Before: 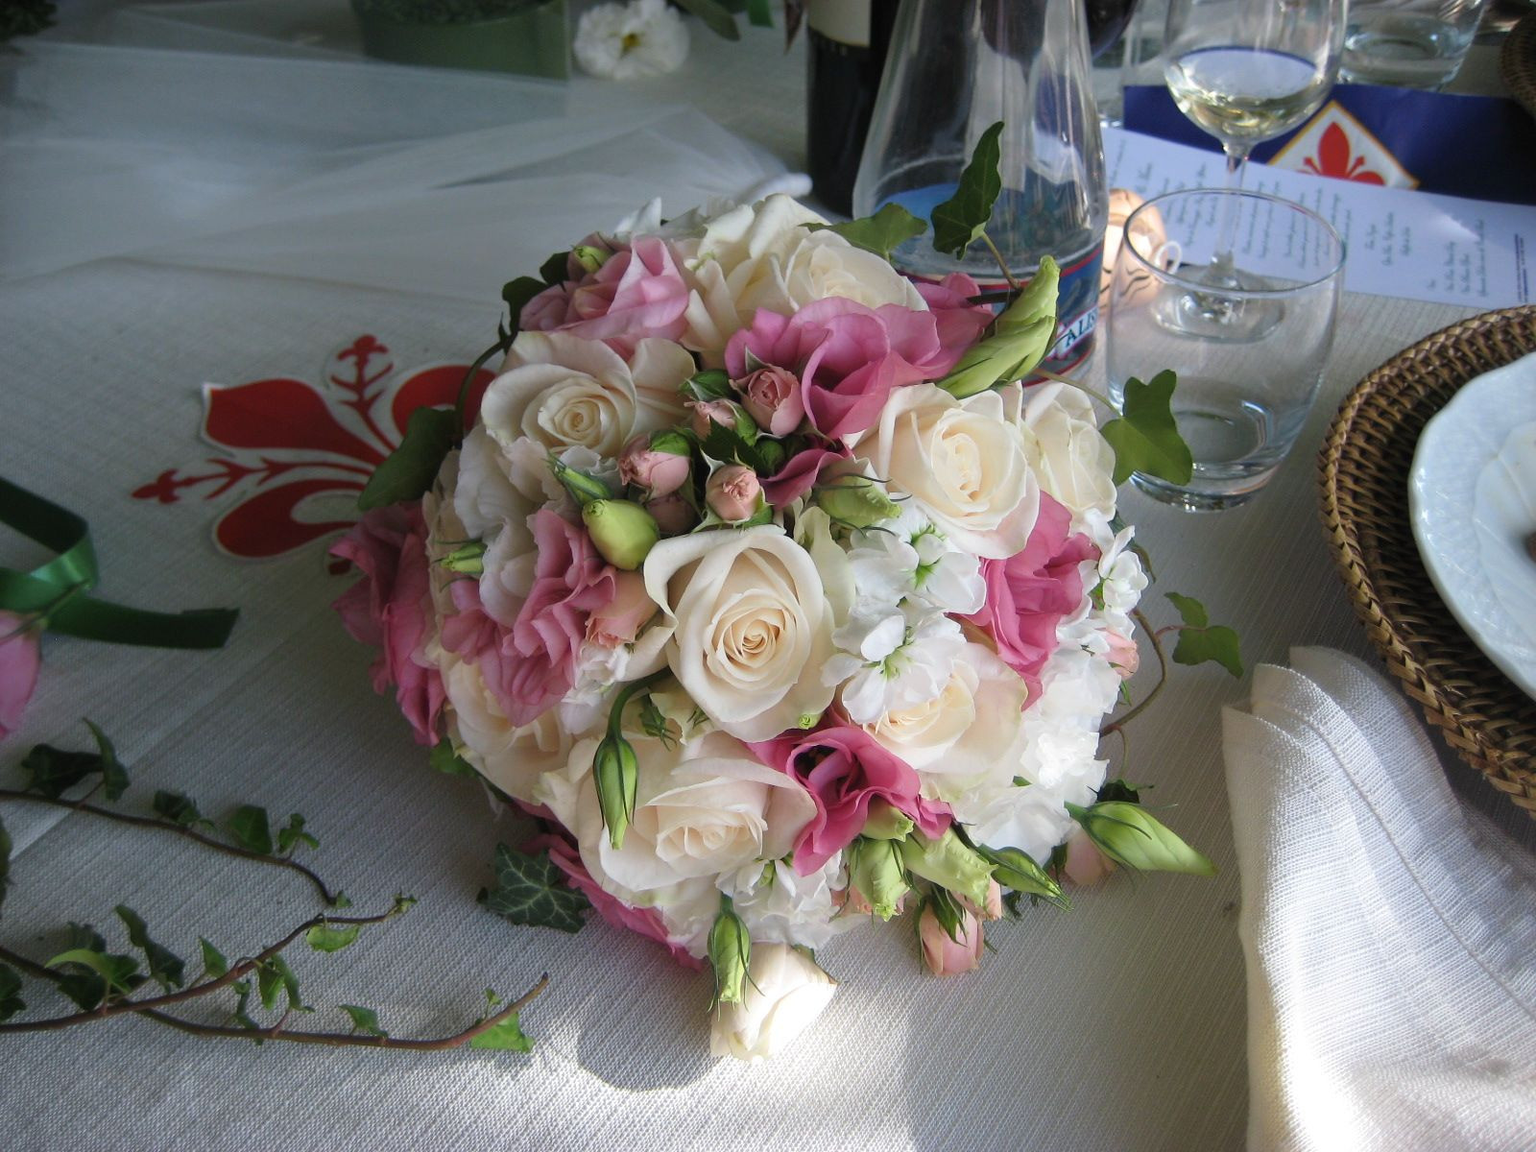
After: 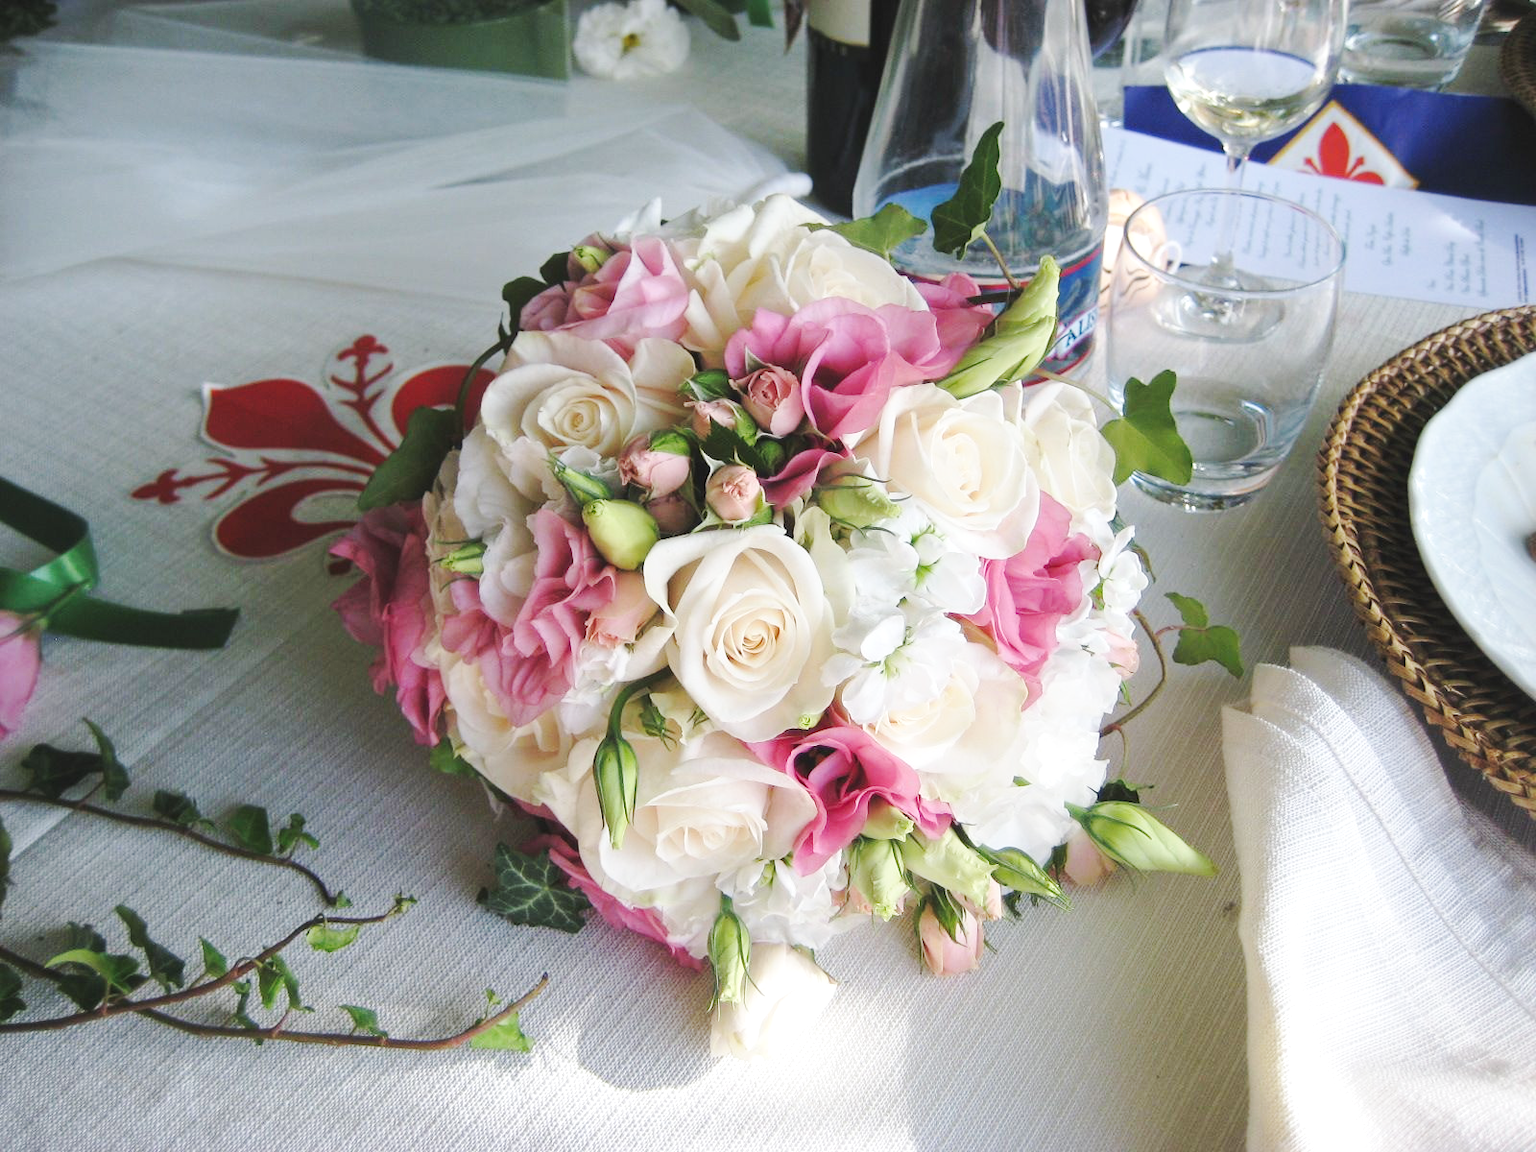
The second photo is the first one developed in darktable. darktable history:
local contrast: highlights 106%, shadows 103%, detail 119%, midtone range 0.2
base curve: curves: ch0 [(0, 0.007) (0.028, 0.063) (0.121, 0.311) (0.46, 0.743) (0.859, 0.957) (1, 1)], preserve colors none
